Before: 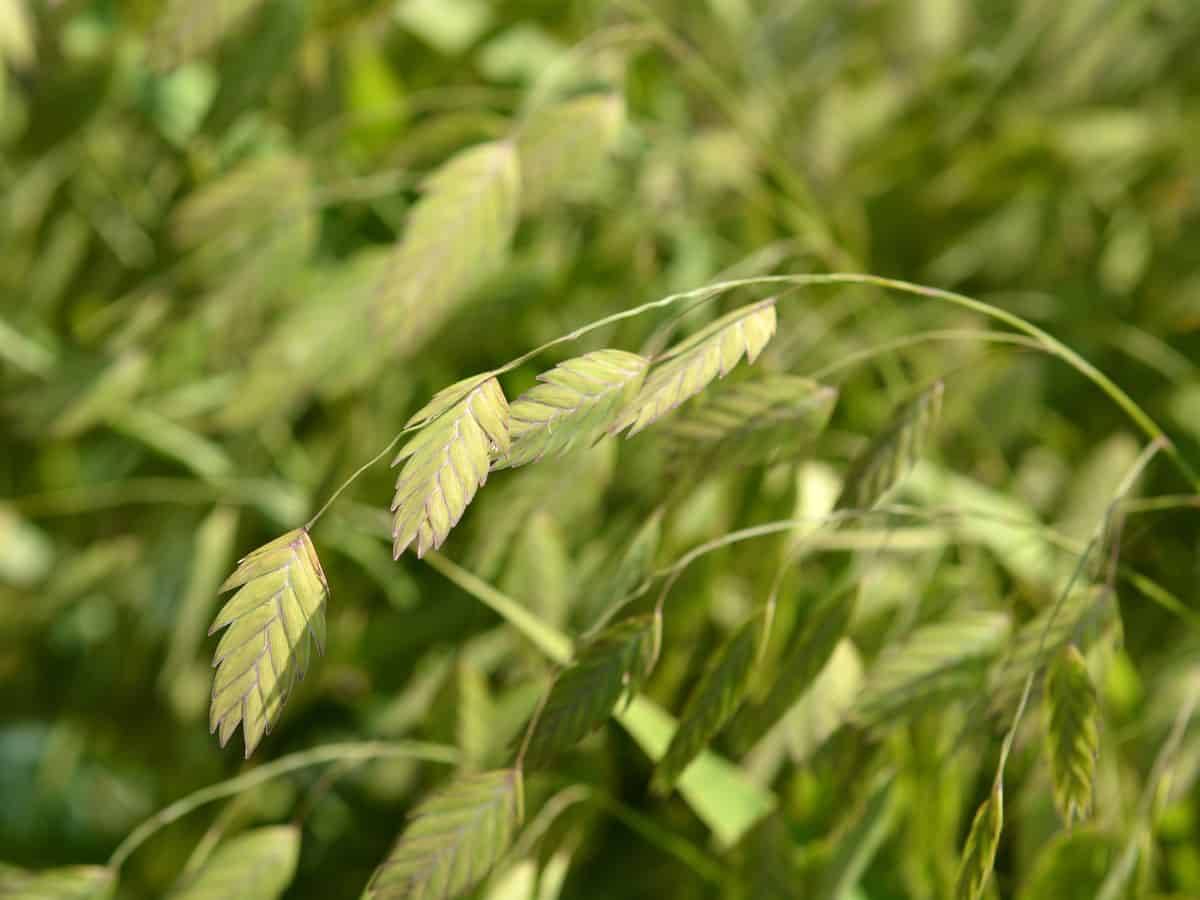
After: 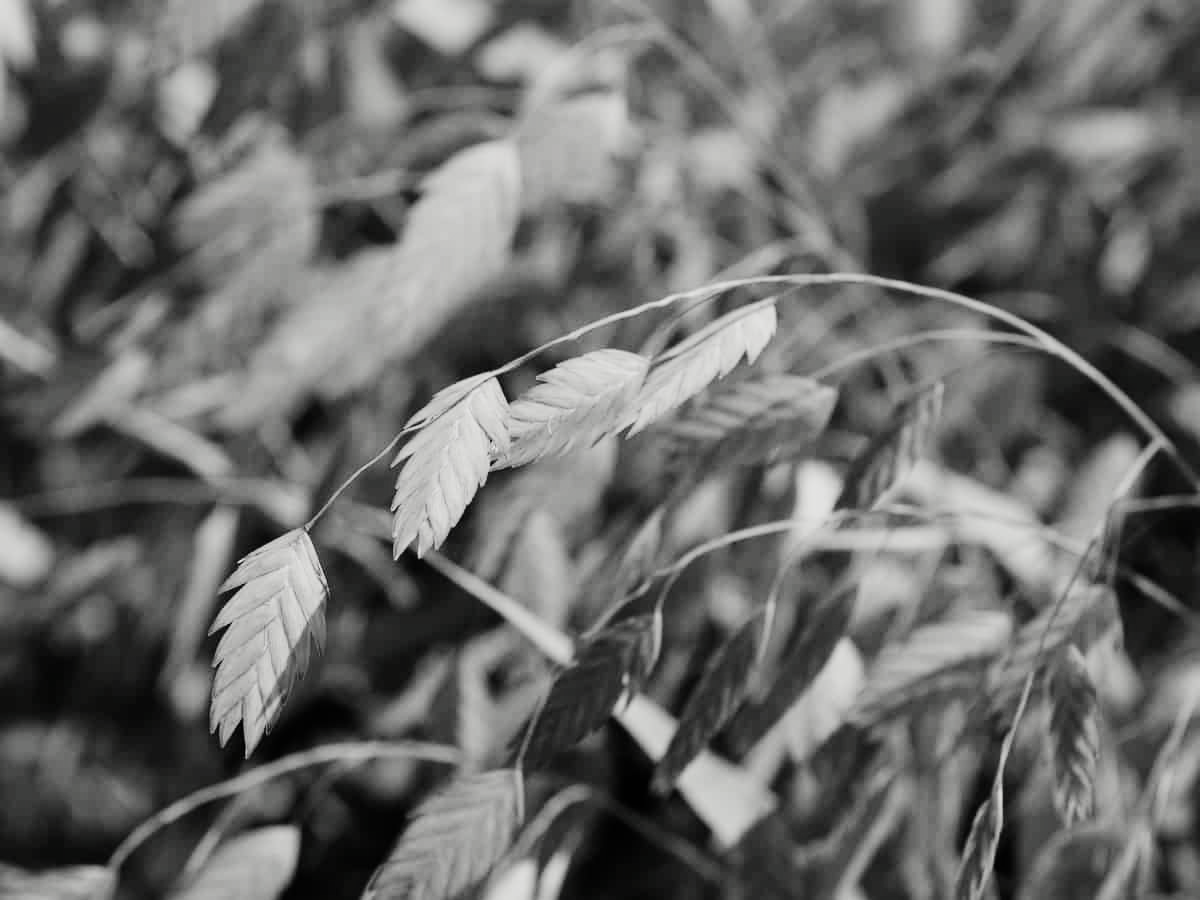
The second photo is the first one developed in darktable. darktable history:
contrast brightness saturation: contrast 0.098, brightness 0.015, saturation 0.018
filmic rgb: black relative exposure -5.12 EV, white relative exposure 3.53 EV, hardness 3.19, contrast 1.404, highlights saturation mix -48.82%, preserve chrominance RGB euclidean norm, color science v5 (2021), contrast in shadows safe, contrast in highlights safe
